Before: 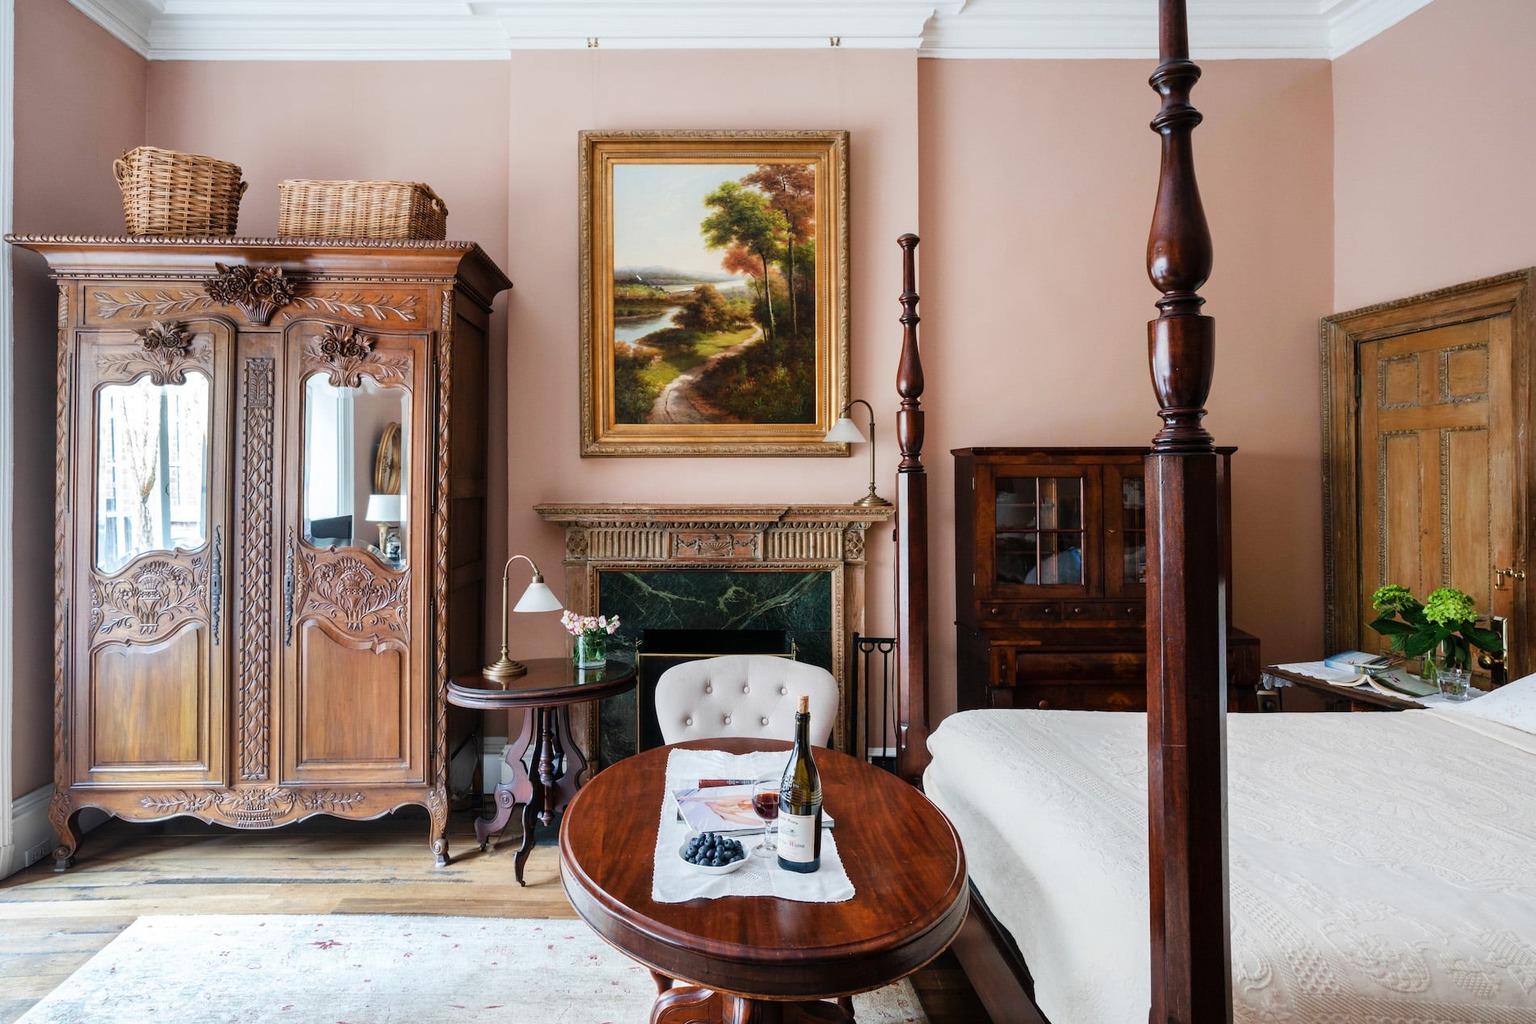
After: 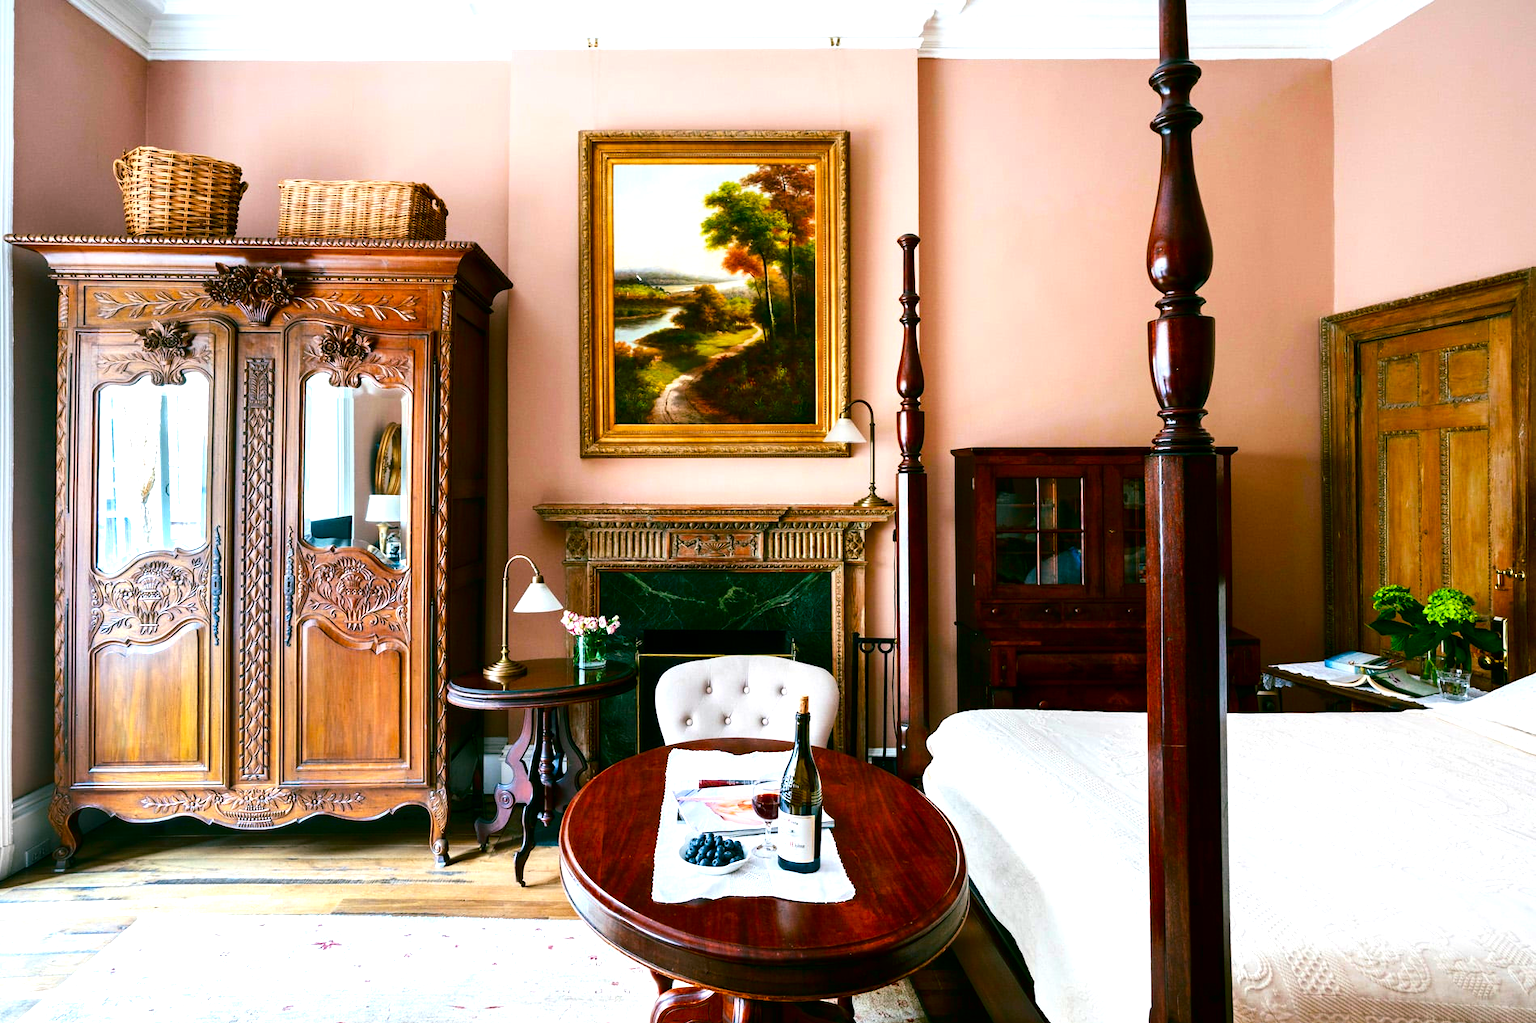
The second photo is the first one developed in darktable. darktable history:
crop: bottom 0.07%
exposure: black level correction 0, exposure 0.699 EV, compensate highlight preservation false
color balance rgb: shadows lift › chroma 11.393%, shadows lift › hue 132.06°, perceptual saturation grading › global saturation 30.112%, global vibrance 20%
contrast brightness saturation: contrast 0.133, brightness -0.225, saturation 0.144
